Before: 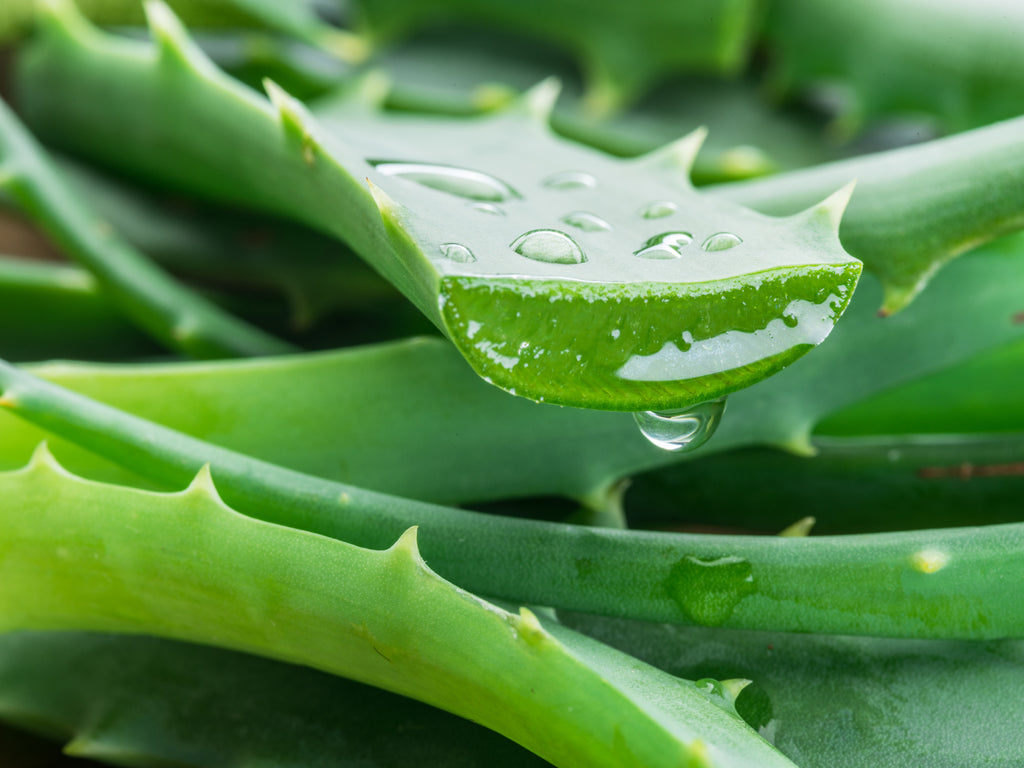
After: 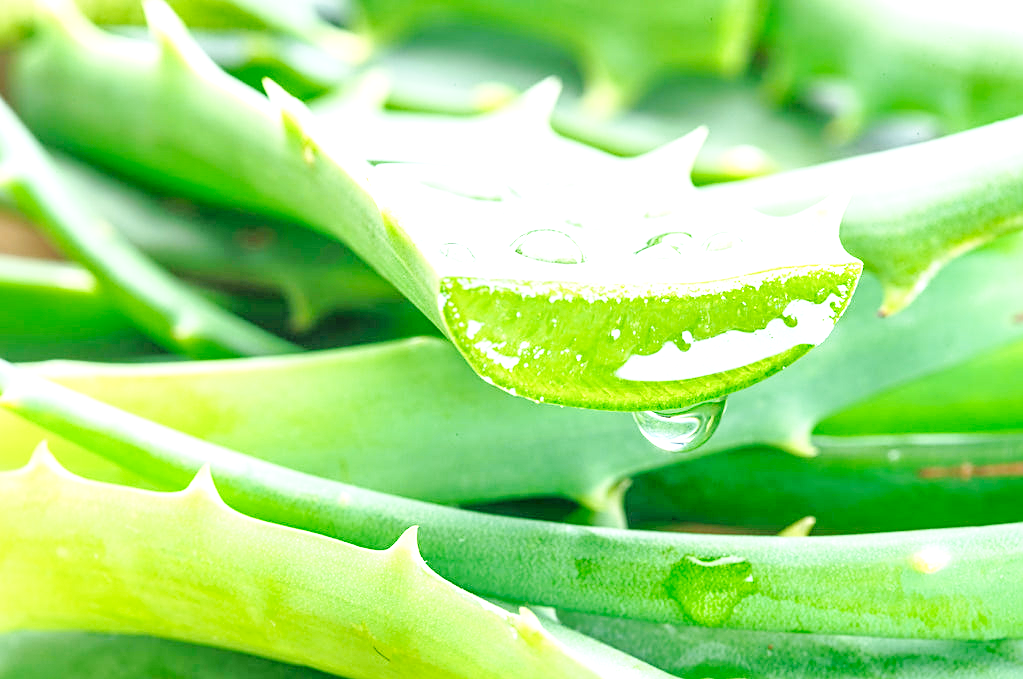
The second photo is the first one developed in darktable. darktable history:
sharpen: amount 0.497
base curve: curves: ch0 [(0, 0) (0.032, 0.025) (0.121, 0.166) (0.206, 0.329) (0.605, 0.79) (1, 1)], preserve colors none
crop and rotate: top 0%, bottom 11.483%
tone equalizer: -7 EV 0.154 EV, -6 EV 0.617 EV, -5 EV 1.18 EV, -4 EV 1.31 EV, -3 EV 1.14 EV, -2 EV 0.6 EV, -1 EV 0.149 EV
exposure: black level correction 0, exposure 1.385 EV, compensate highlight preservation false
